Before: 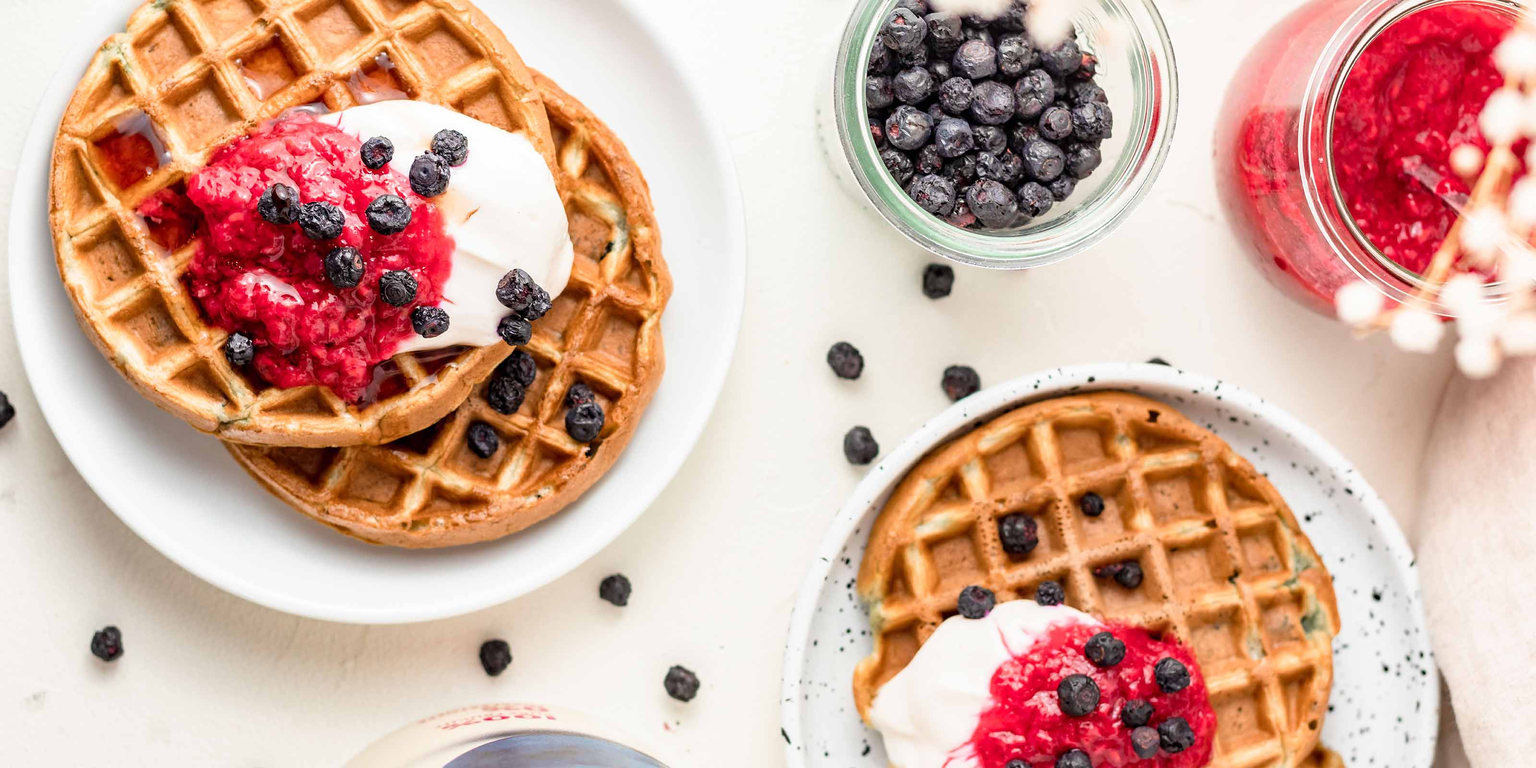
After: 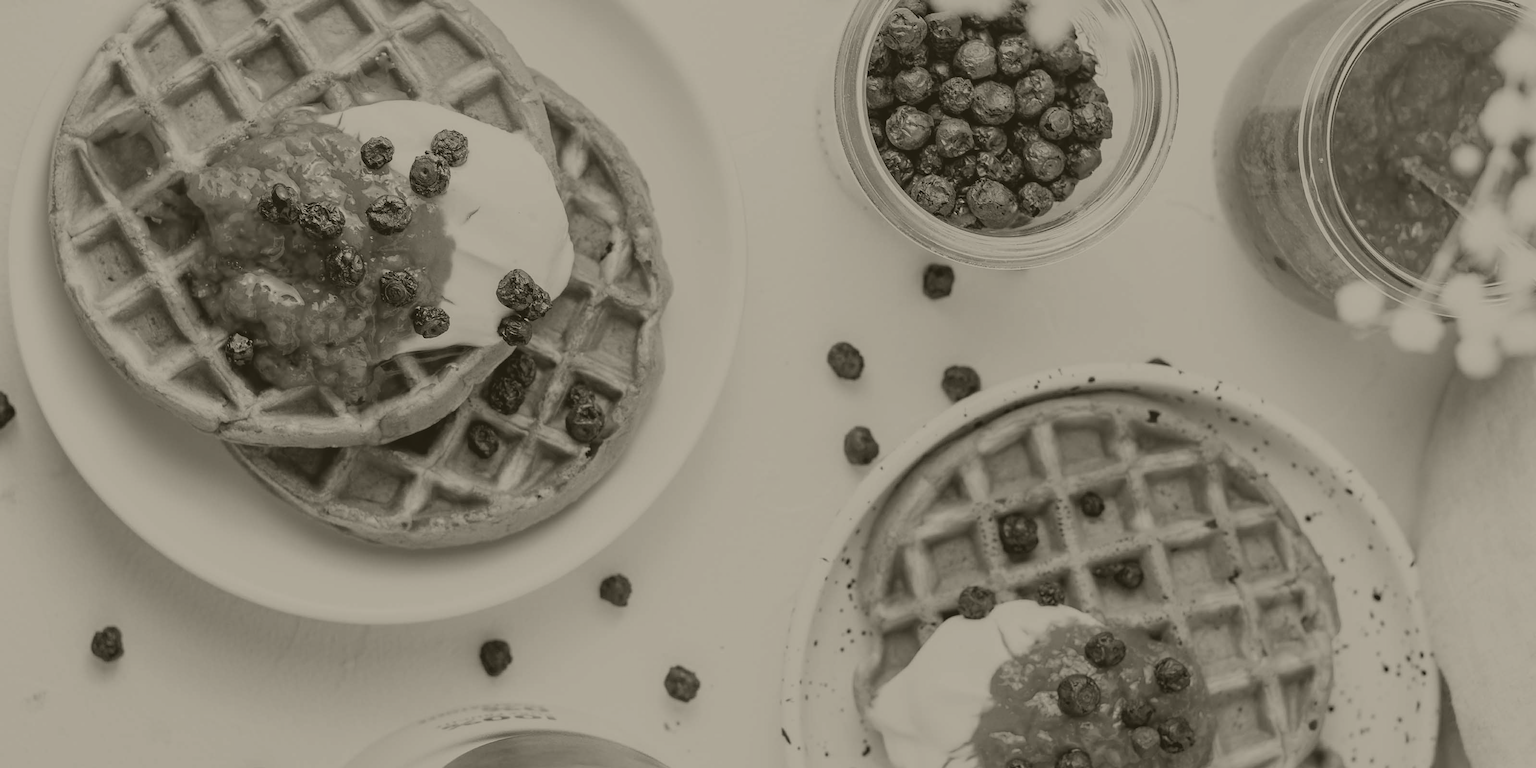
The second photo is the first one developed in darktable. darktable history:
colorize: hue 41.44°, saturation 22%, source mix 60%, lightness 10.61%
rotate and perspective: crop left 0, crop top 0
